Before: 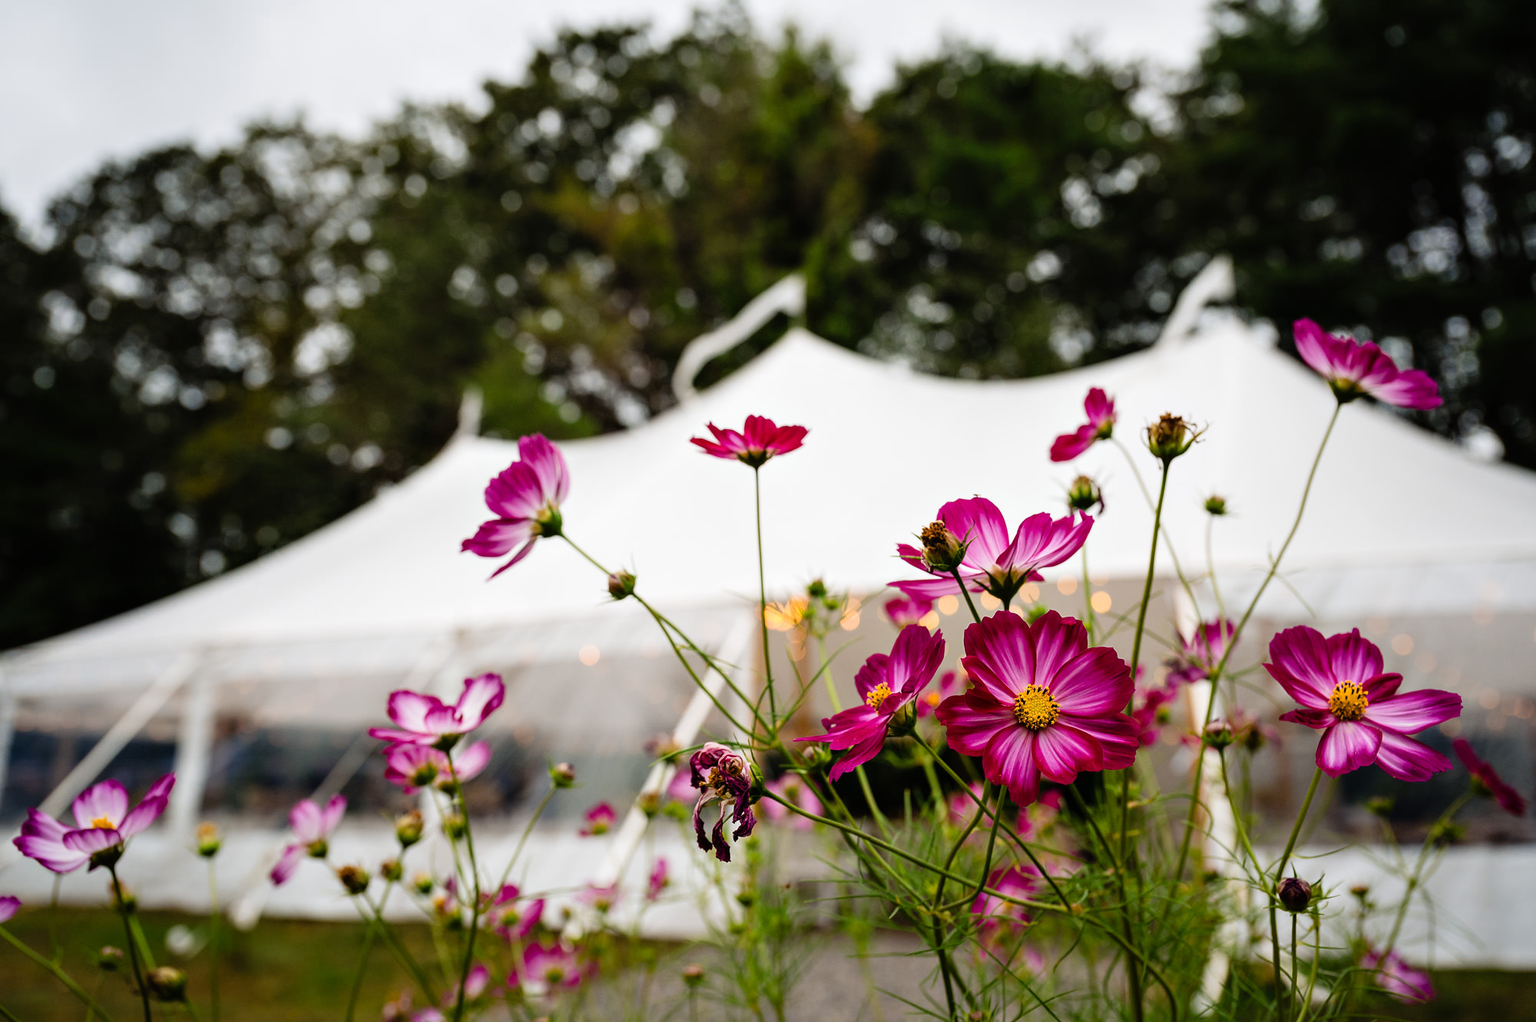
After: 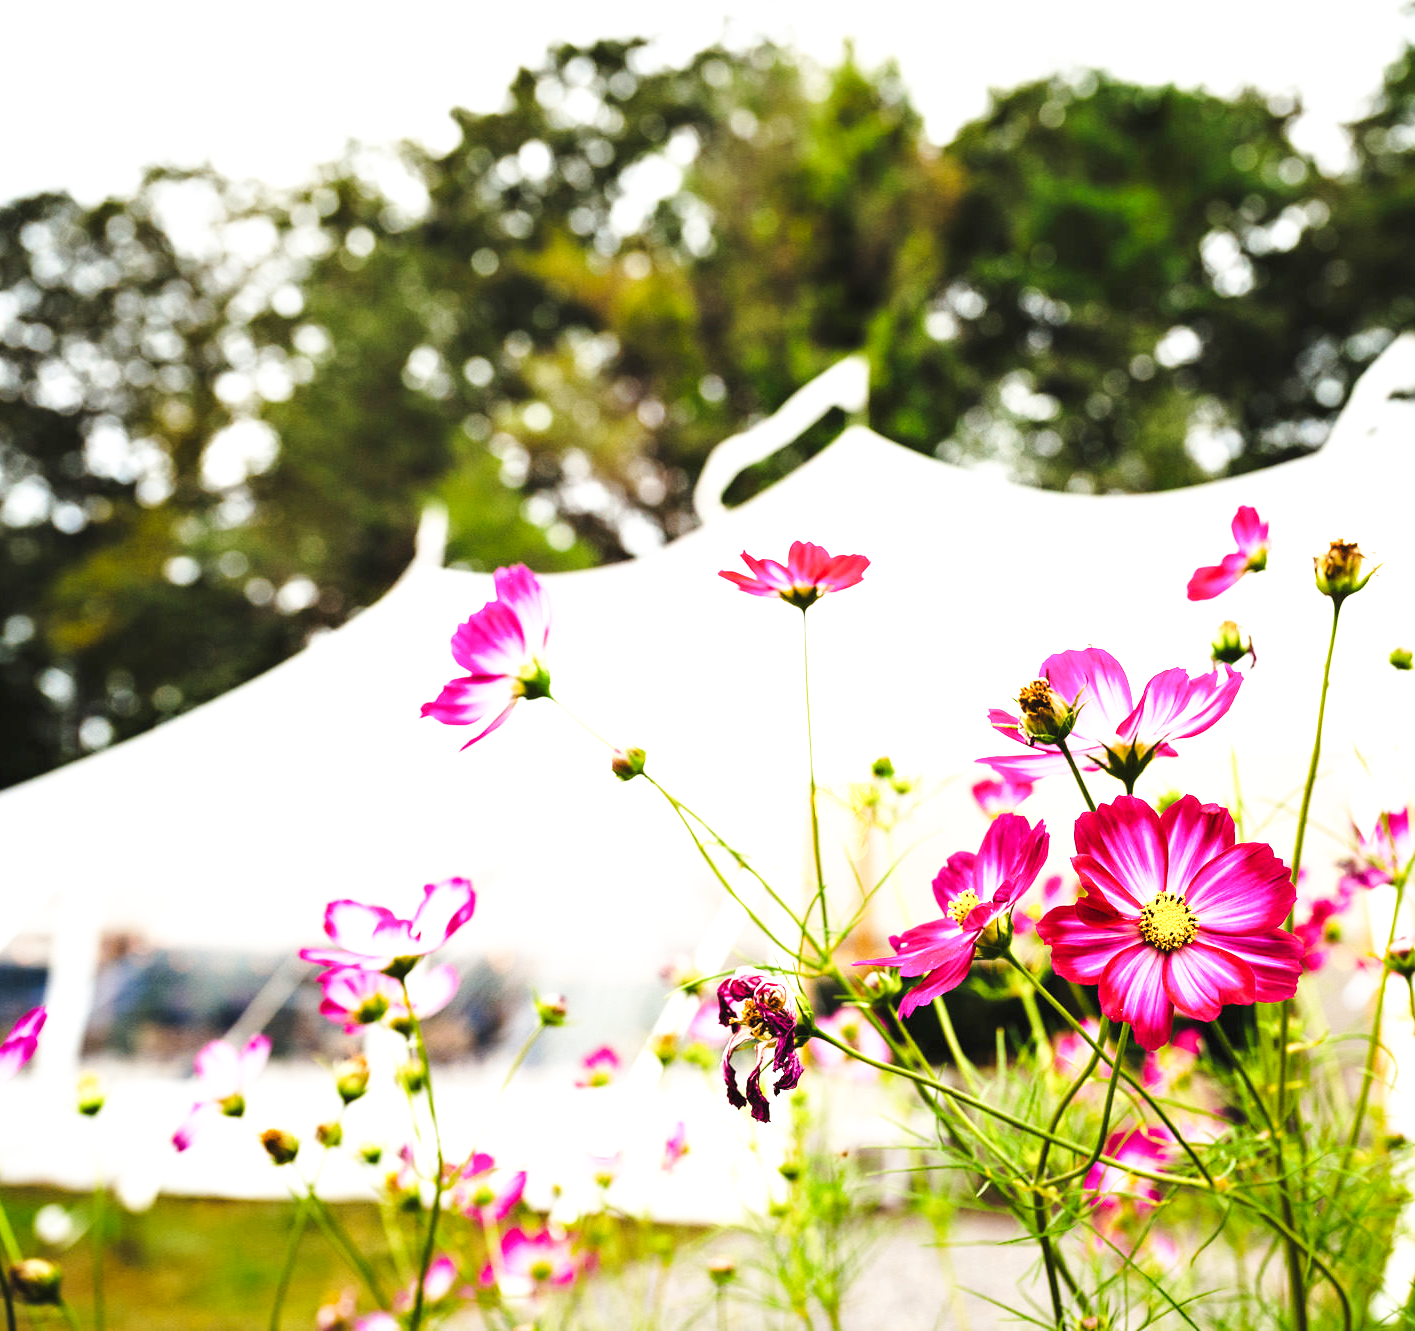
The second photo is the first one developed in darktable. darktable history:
base curve: curves: ch0 [(0, 0) (0.005, 0.002) (0.15, 0.3) (0.4, 0.7) (0.75, 0.95) (1, 1)], preserve colors none
exposure: black level correction -0.002, exposure 1.35 EV, compensate highlight preservation false
crop and rotate: left 9.061%, right 20.142%
